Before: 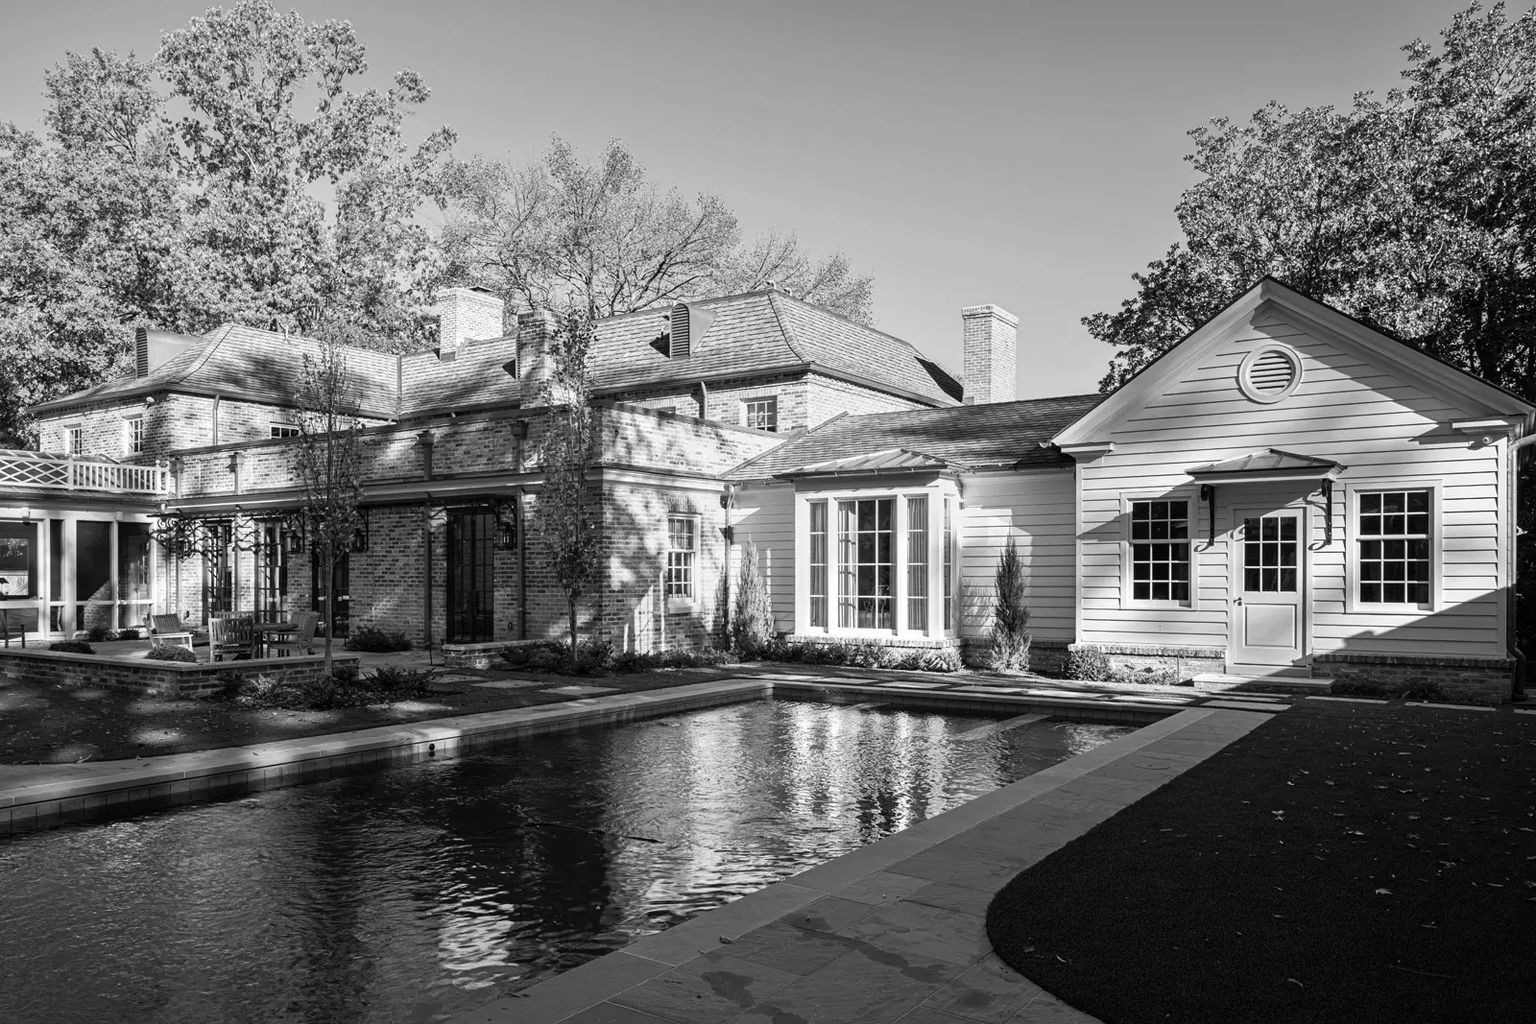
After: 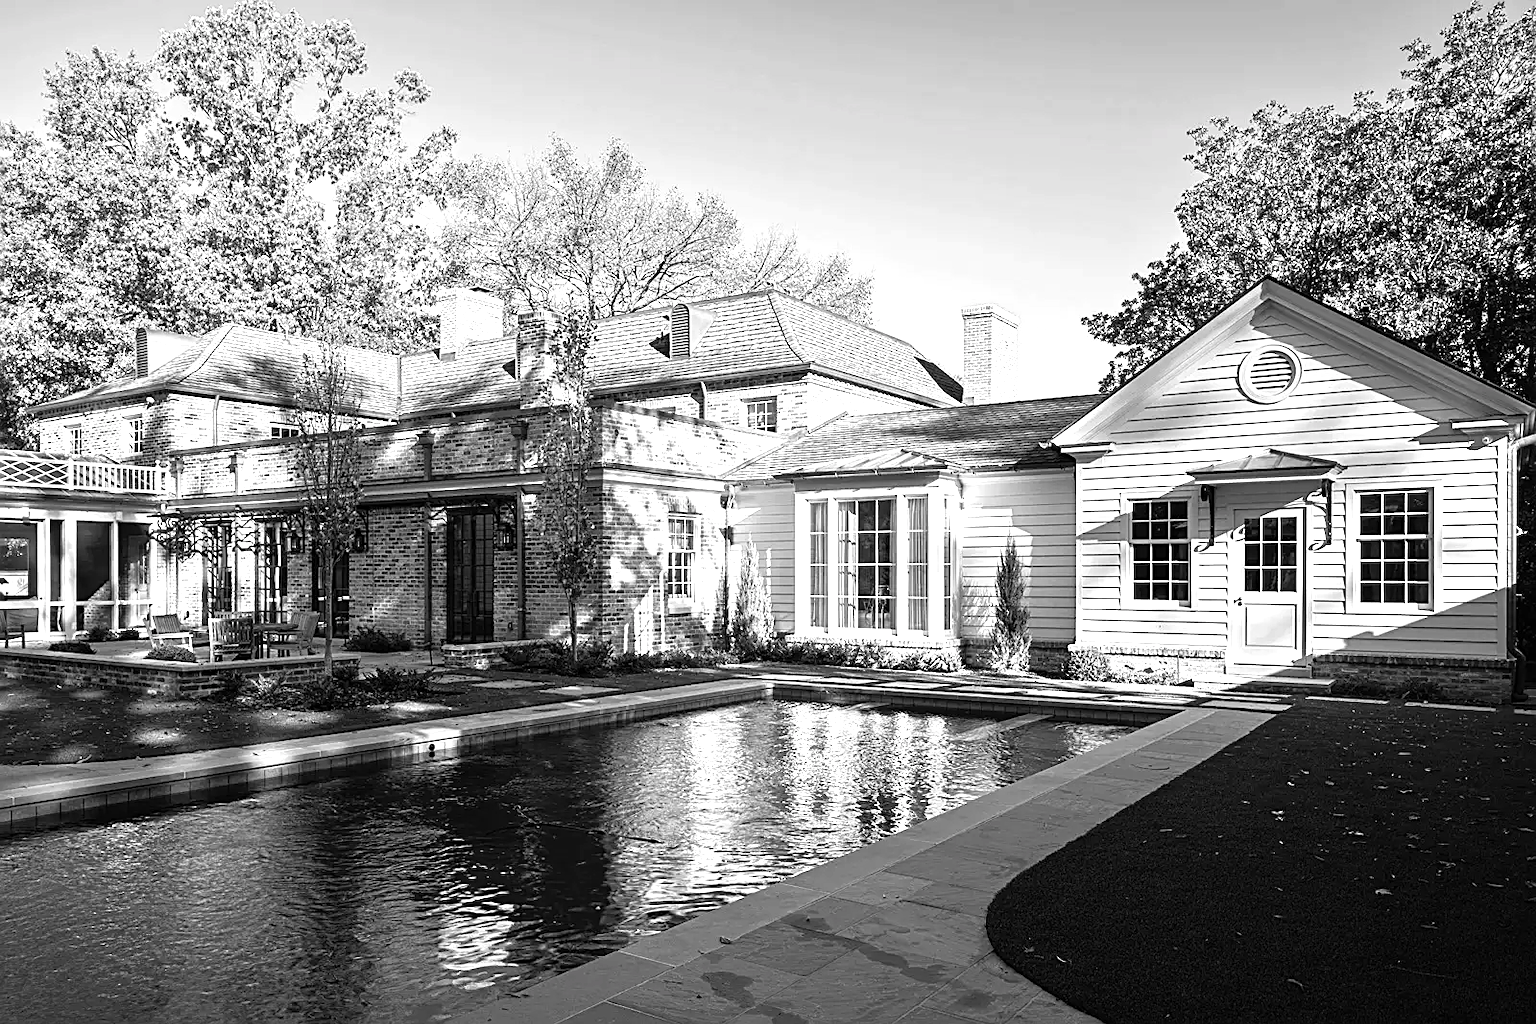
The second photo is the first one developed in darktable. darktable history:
tone equalizer: -8 EV -0.424 EV, -7 EV -0.383 EV, -6 EV -0.338 EV, -5 EV -0.209 EV, -3 EV 0.228 EV, -2 EV 0.361 EV, -1 EV 0.405 EV, +0 EV 0.394 EV
exposure: black level correction 0, exposure 0.499 EV, compensate highlight preservation false
sharpen: on, module defaults
